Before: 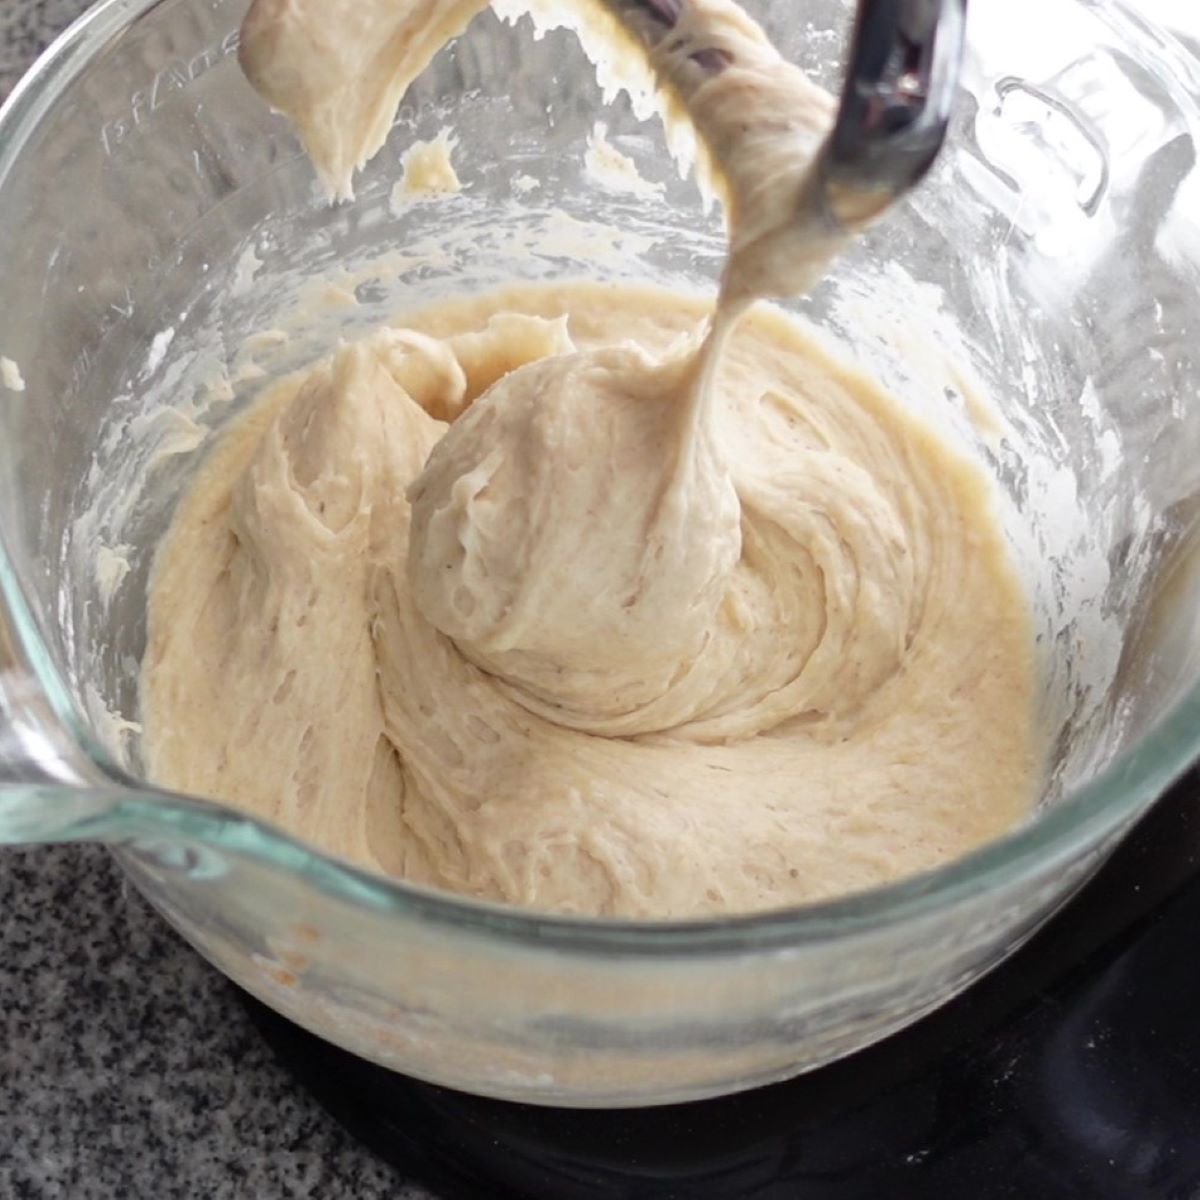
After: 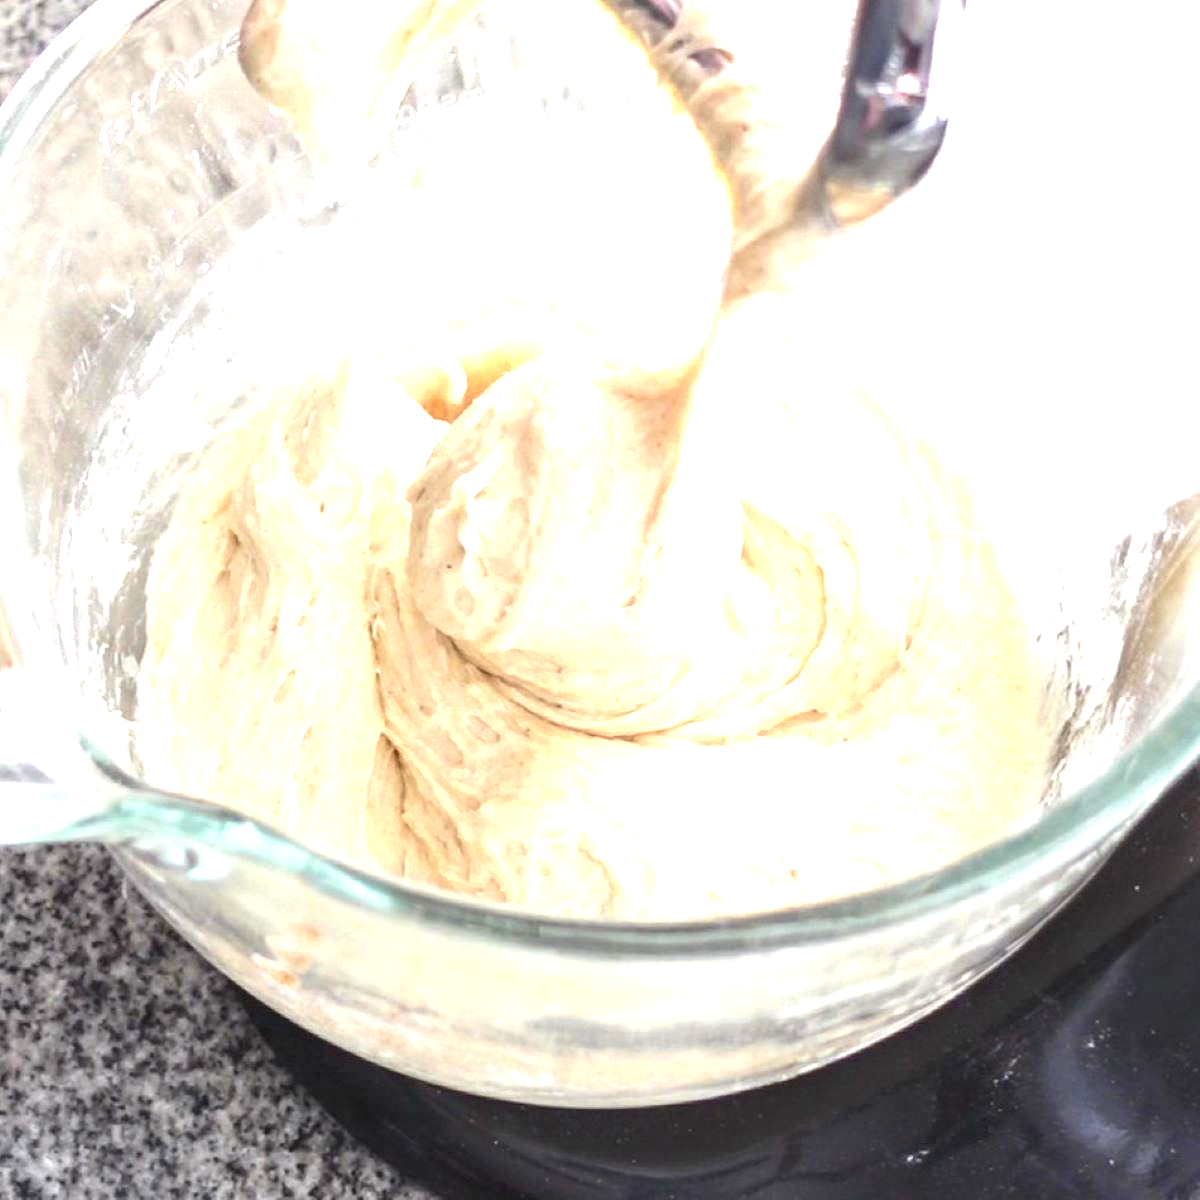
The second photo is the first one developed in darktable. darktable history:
local contrast: on, module defaults
exposure: black level correction 0, exposure 1.7 EV, compensate exposure bias true, compensate highlight preservation false
